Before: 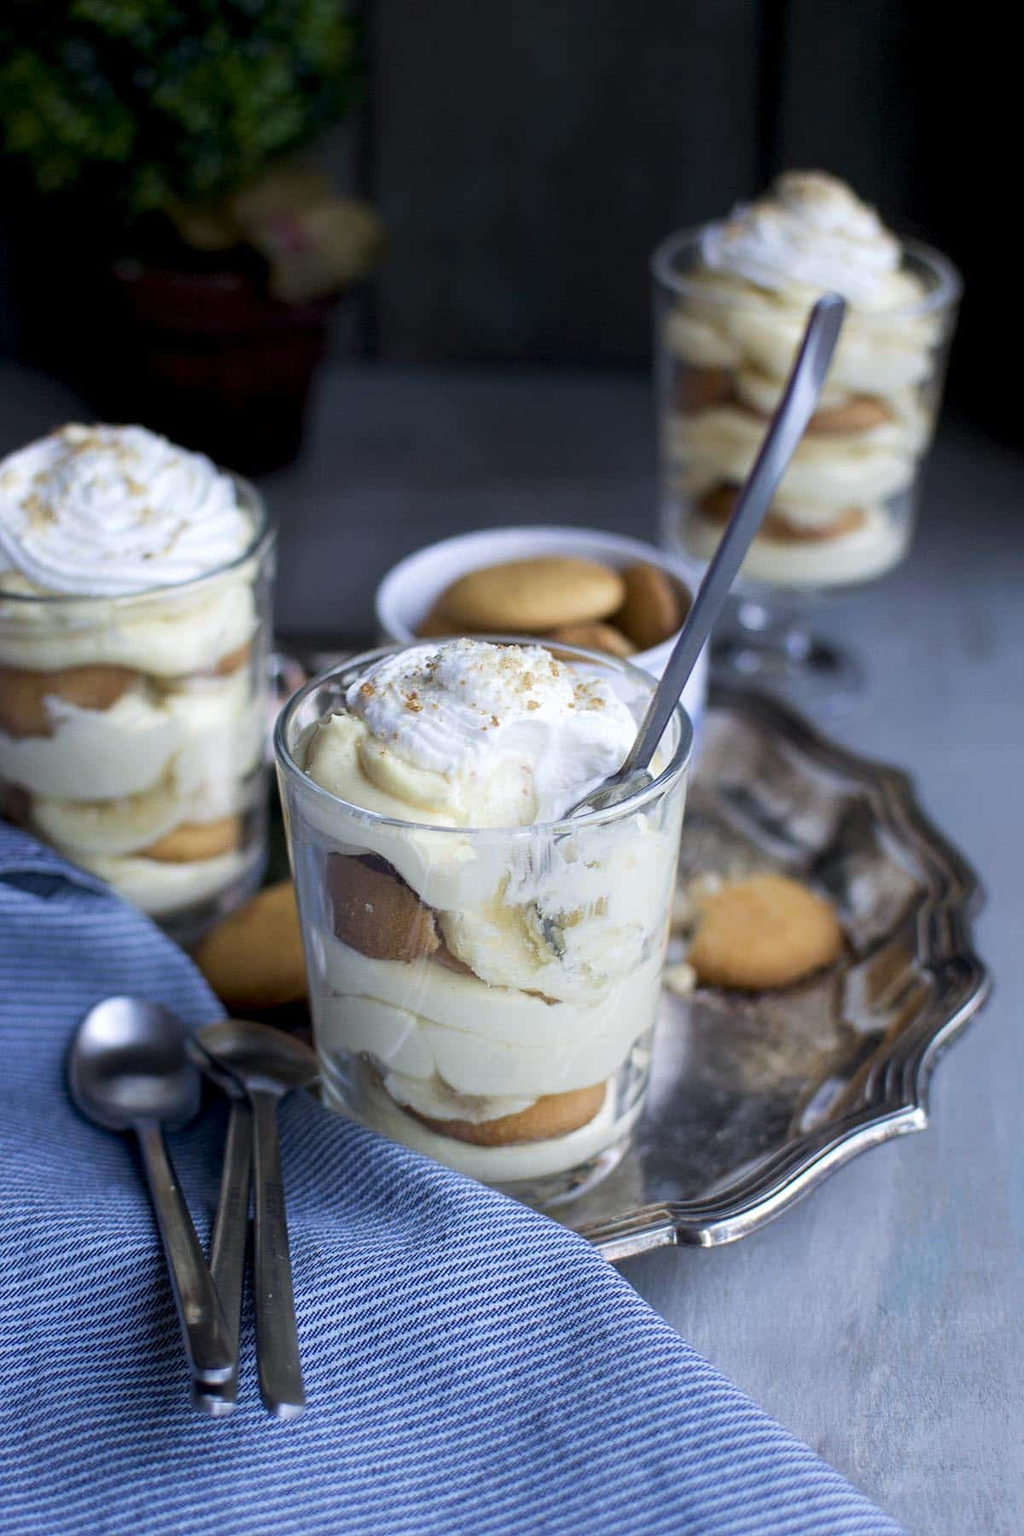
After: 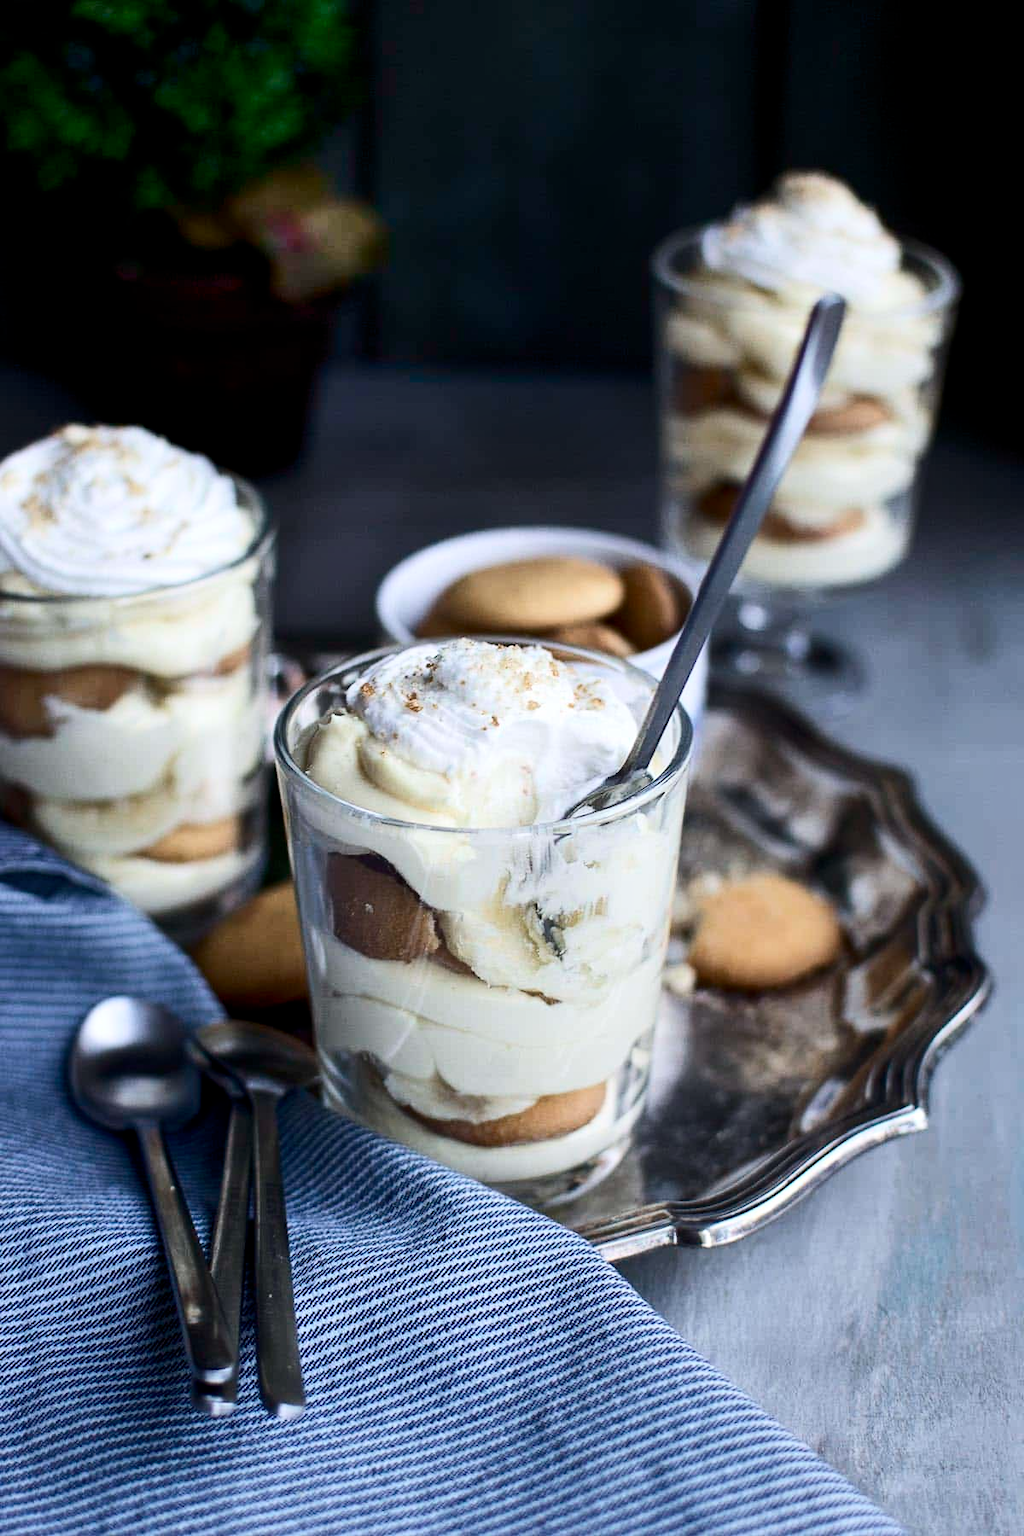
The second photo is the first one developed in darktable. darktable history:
contrast brightness saturation: contrast 0.272
shadows and highlights: low approximation 0.01, soften with gaussian
tone equalizer: edges refinement/feathering 500, mask exposure compensation -1.57 EV, preserve details no
color correction: highlights b* 0.061, saturation 0.818
